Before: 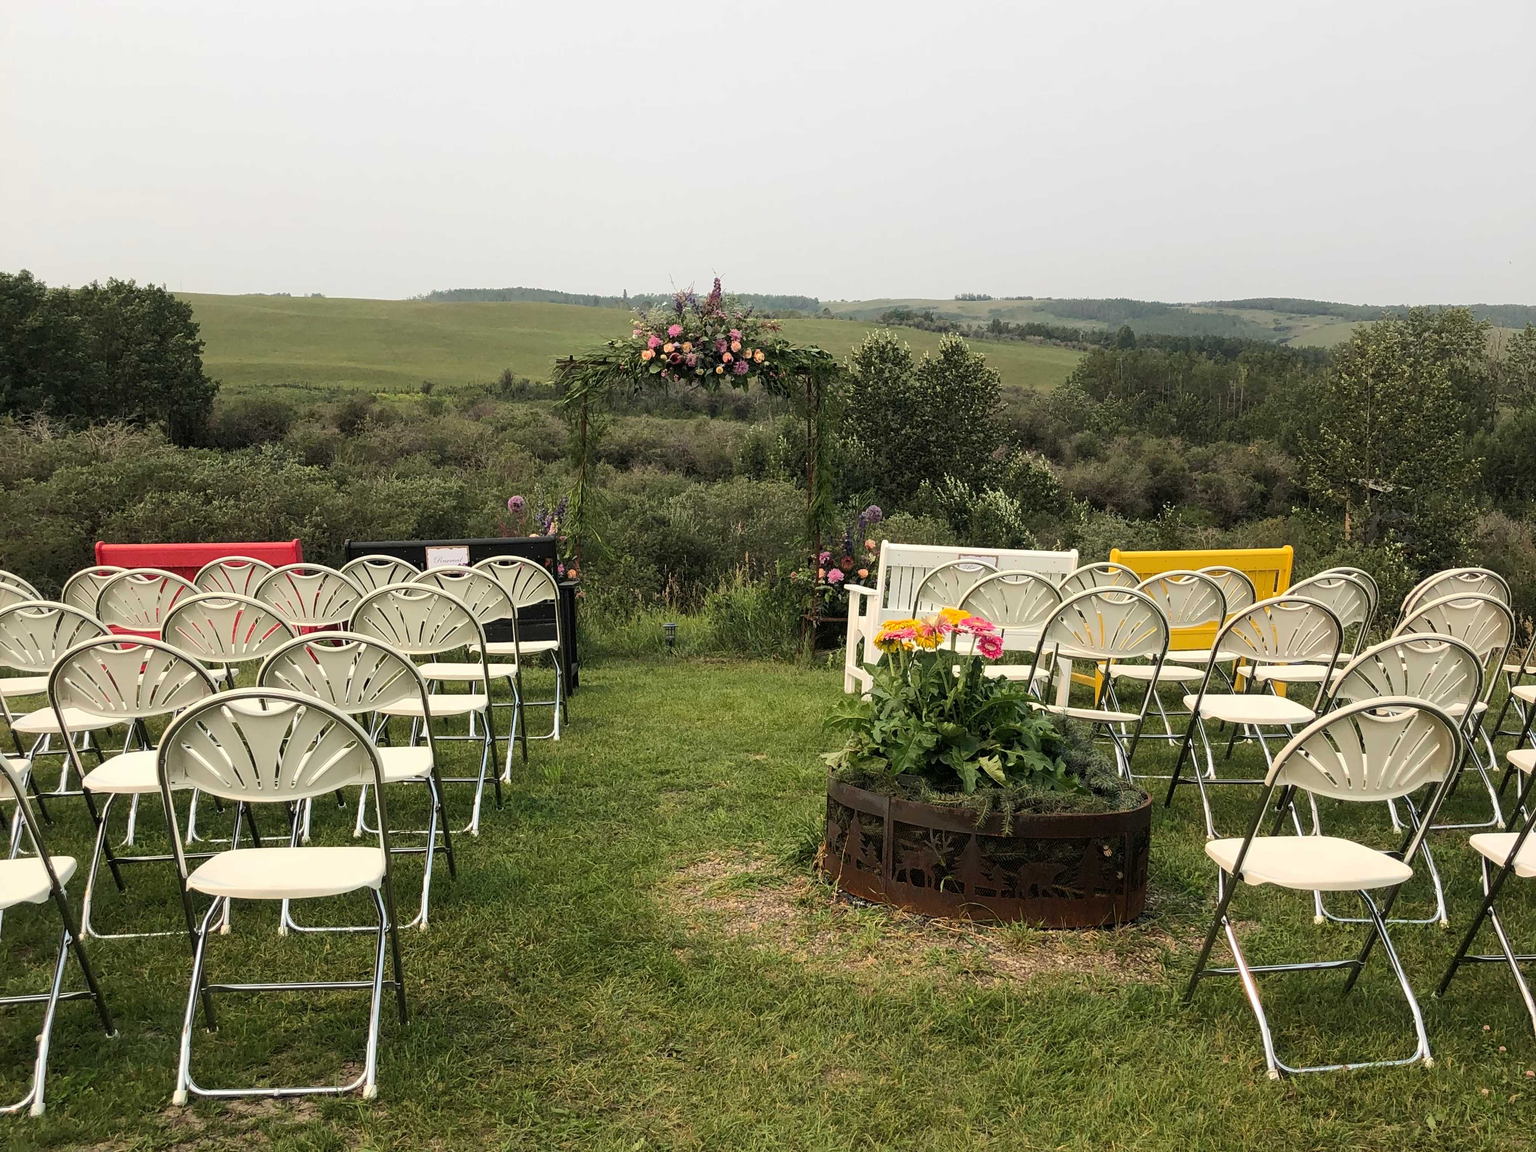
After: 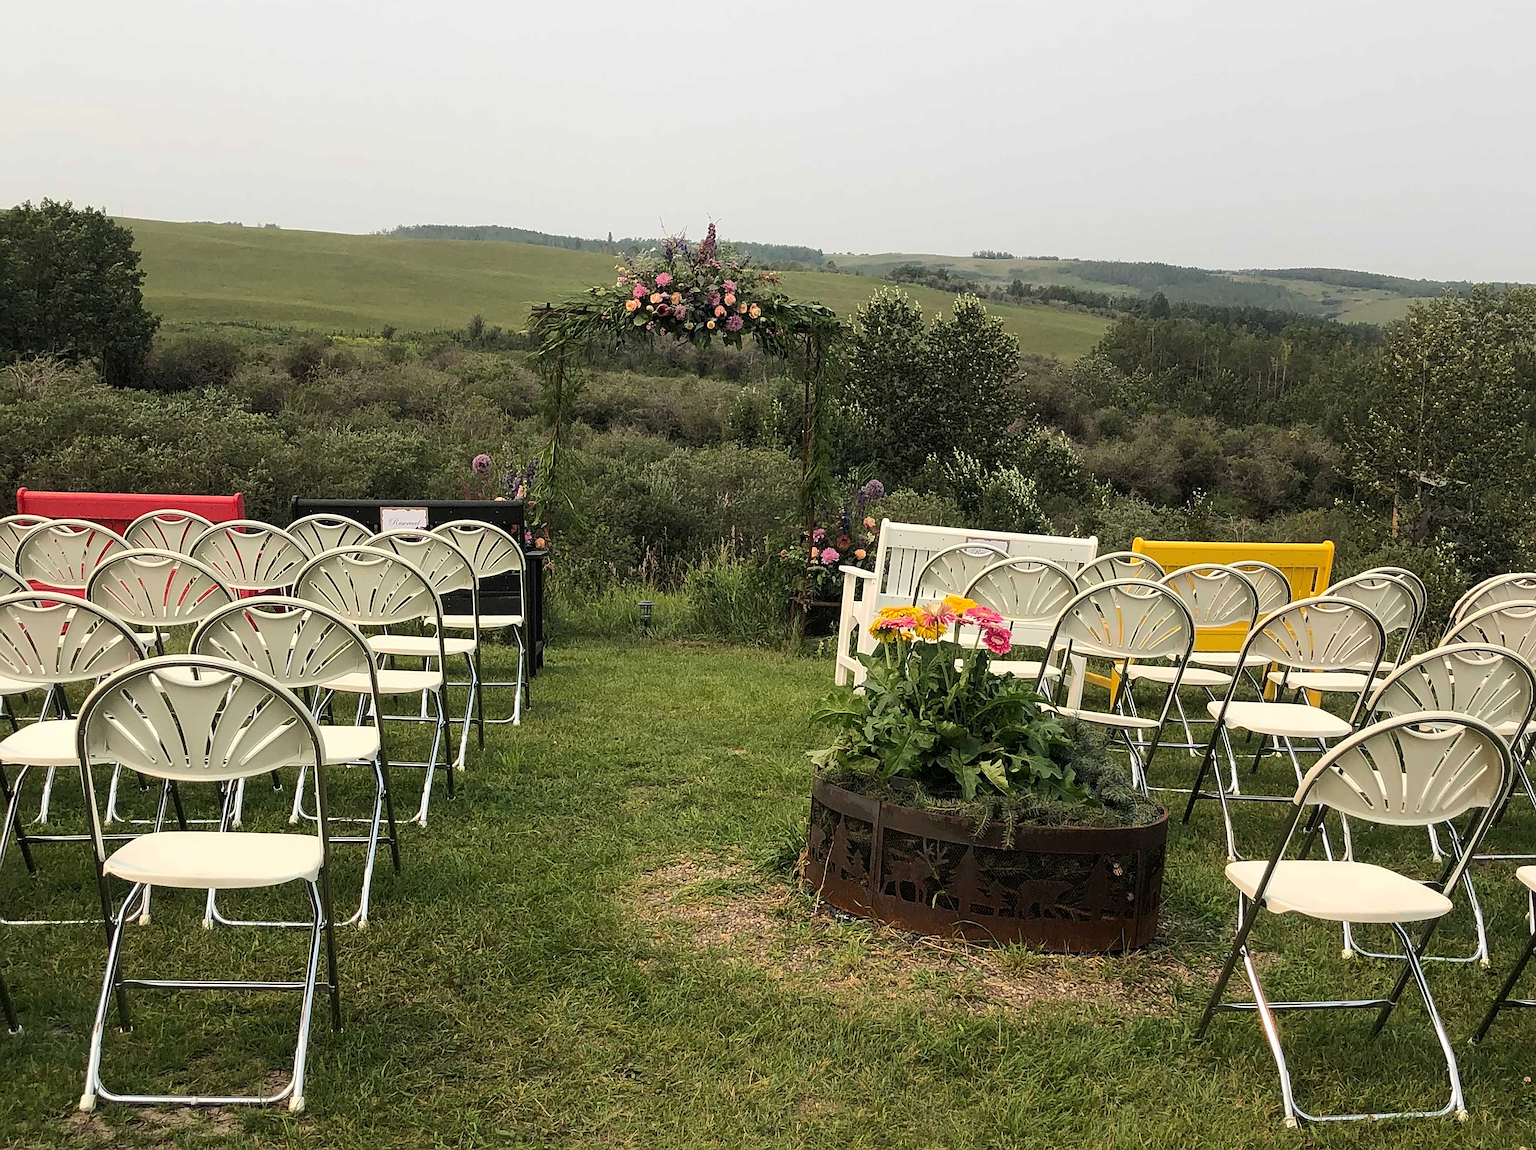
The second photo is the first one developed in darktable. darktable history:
crop and rotate: angle -2.14°, left 3.123%, top 4.254%, right 1.533%, bottom 0.544%
sharpen: on, module defaults
base curve: curves: ch0 [(0, 0) (0.303, 0.277) (1, 1)], preserve colors none
